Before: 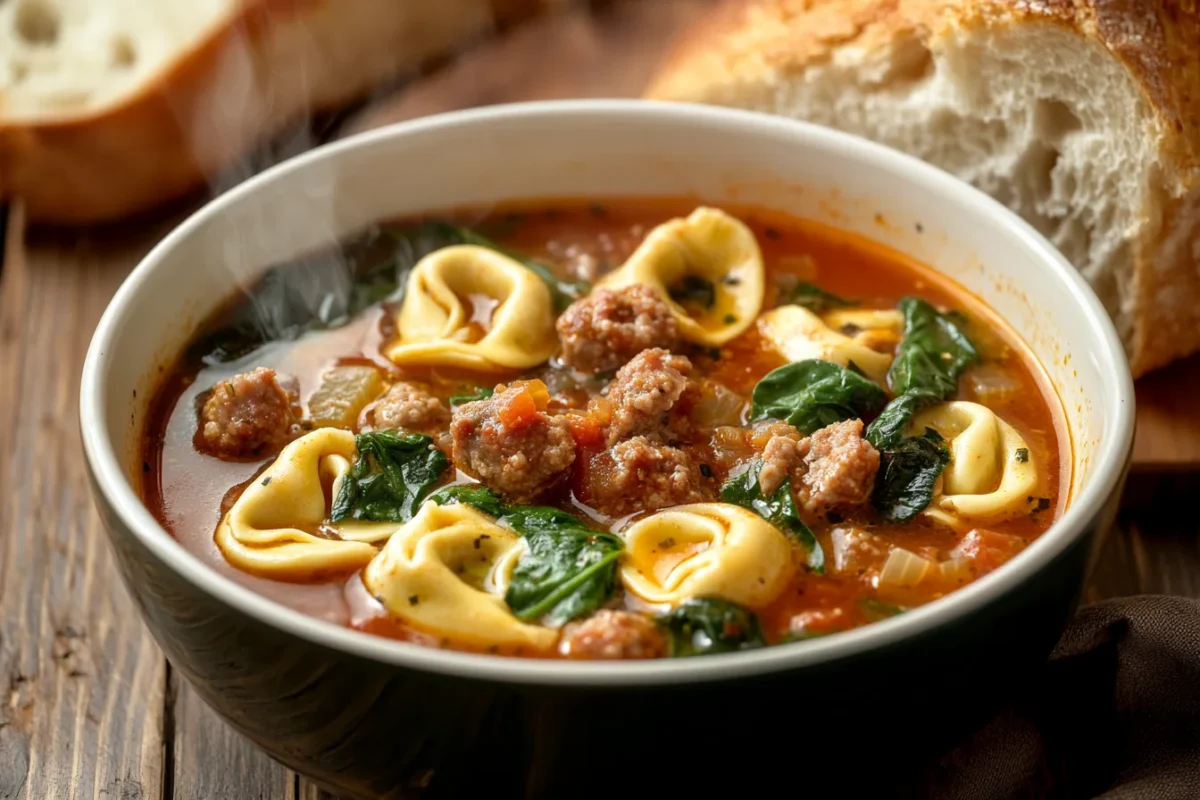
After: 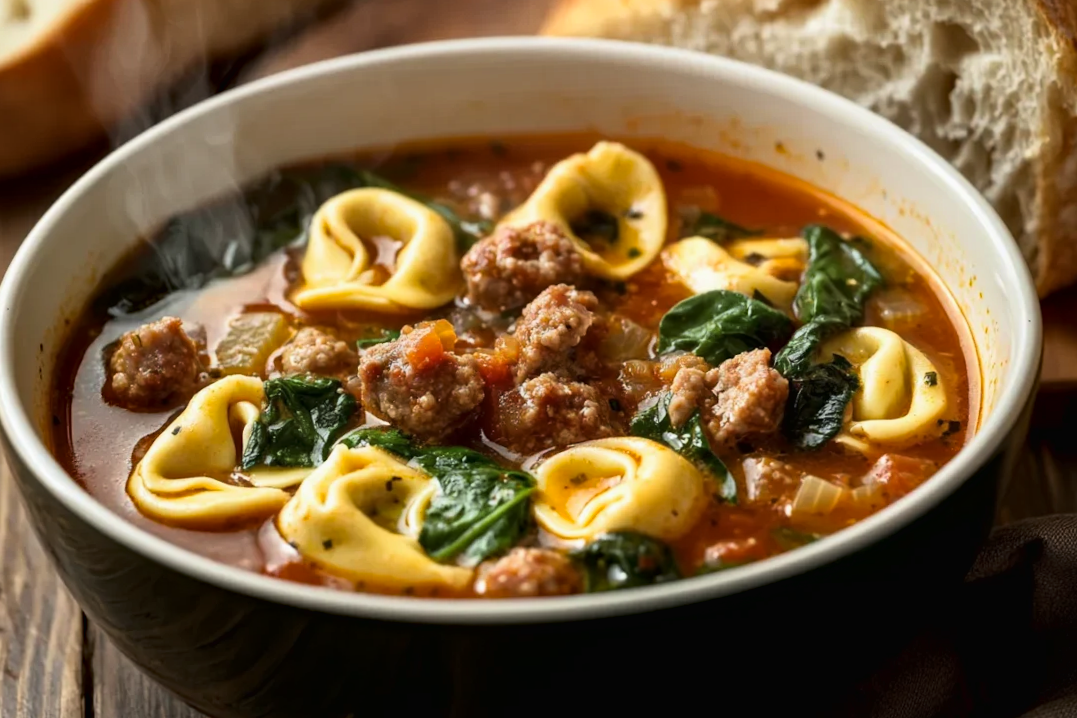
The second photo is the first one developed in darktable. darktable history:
tone curve: curves: ch0 [(0.016, 0.011) (0.204, 0.146) (0.515, 0.476) (0.78, 0.795) (1, 0.981)], color space Lab, linked channels, preserve colors none
crop and rotate: angle 1.96°, left 5.673%, top 5.673%
haze removal: compatibility mode true, adaptive false
